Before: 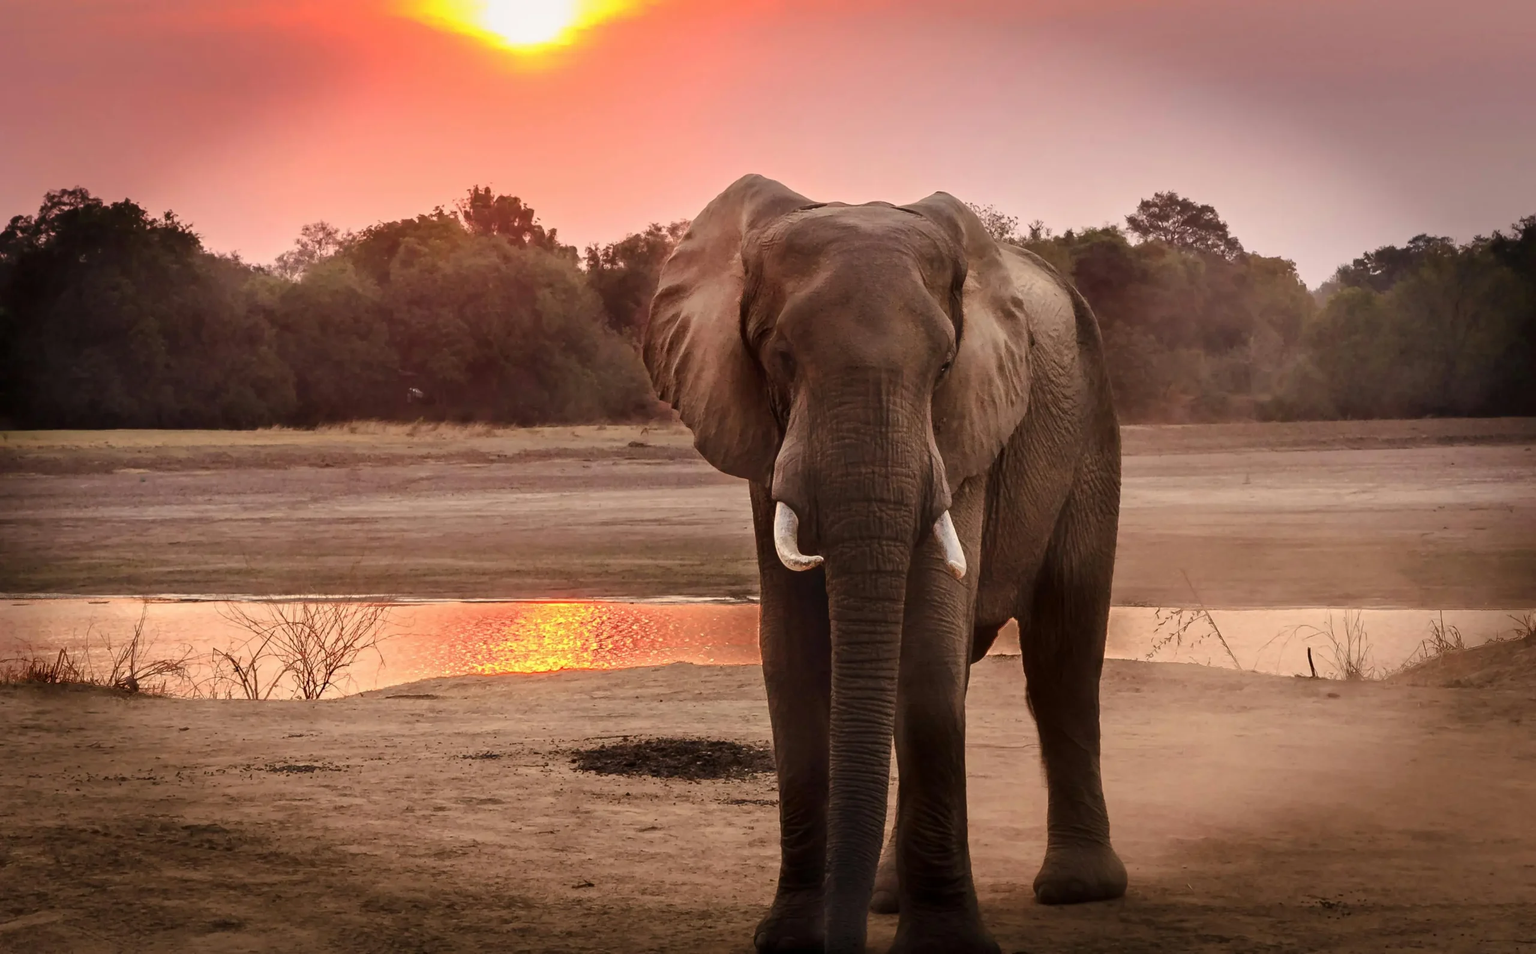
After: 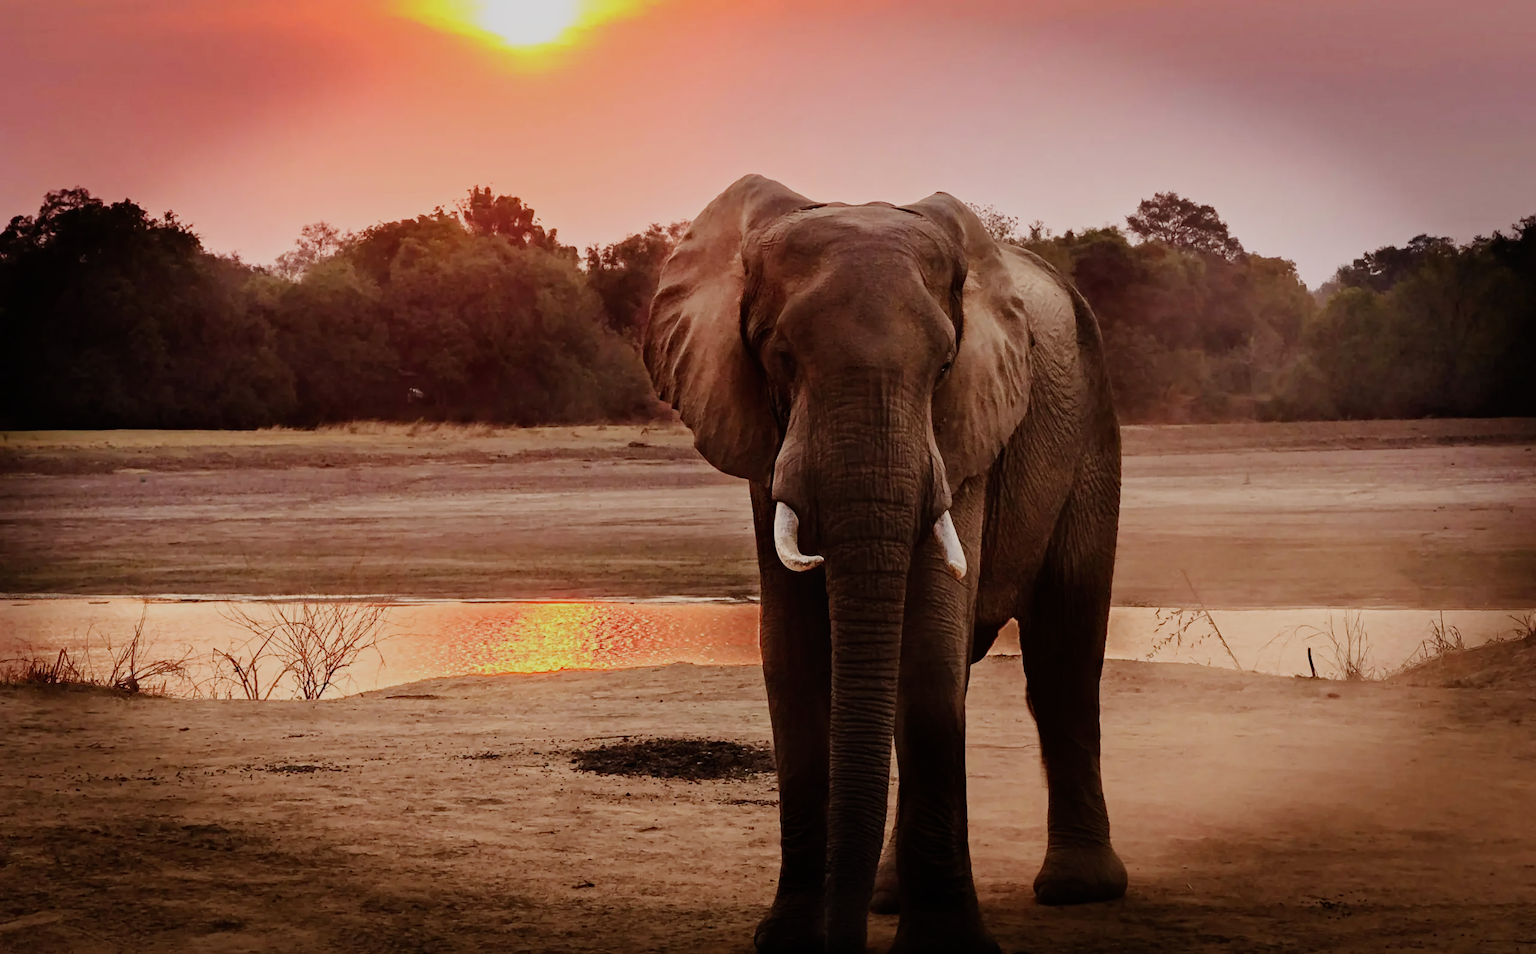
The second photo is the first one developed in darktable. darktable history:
sigmoid: skew -0.2, preserve hue 0%, red attenuation 0.1, red rotation 0.035, green attenuation 0.1, green rotation -0.017, blue attenuation 0.15, blue rotation -0.052, base primaries Rec2020
contrast equalizer: octaves 7, y [[0.6 ×6], [0.55 ×6], [0 ×6], [0 ×6], [0 ×6]], mix -0.3
haze removal: compatibility mode true, adaptive false
